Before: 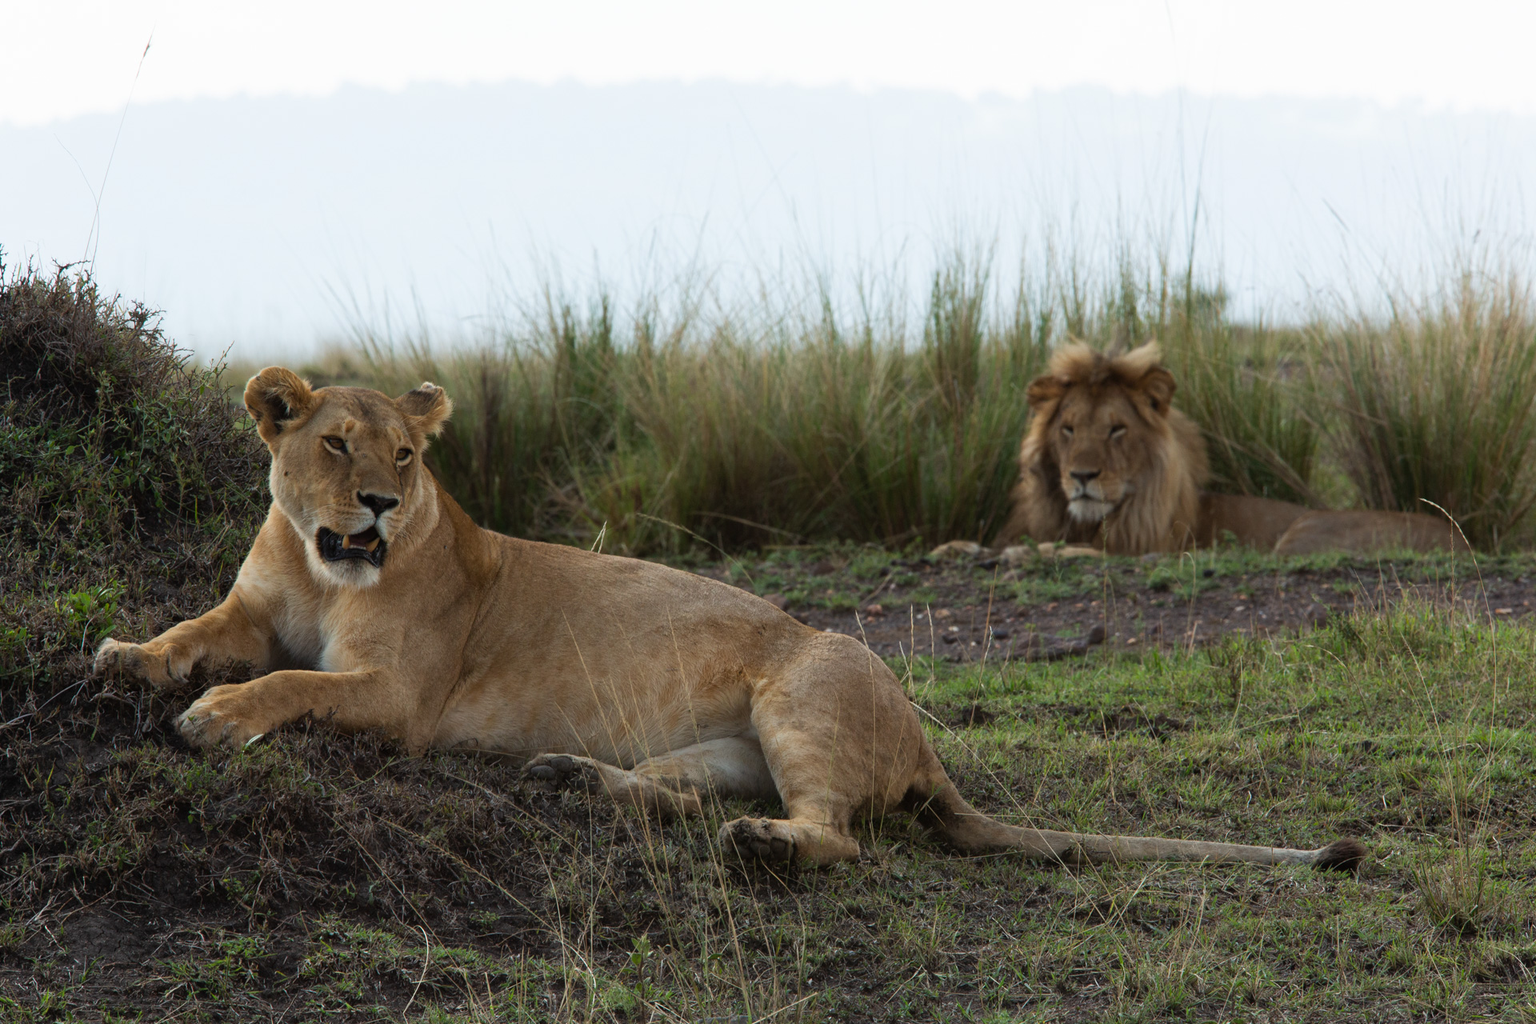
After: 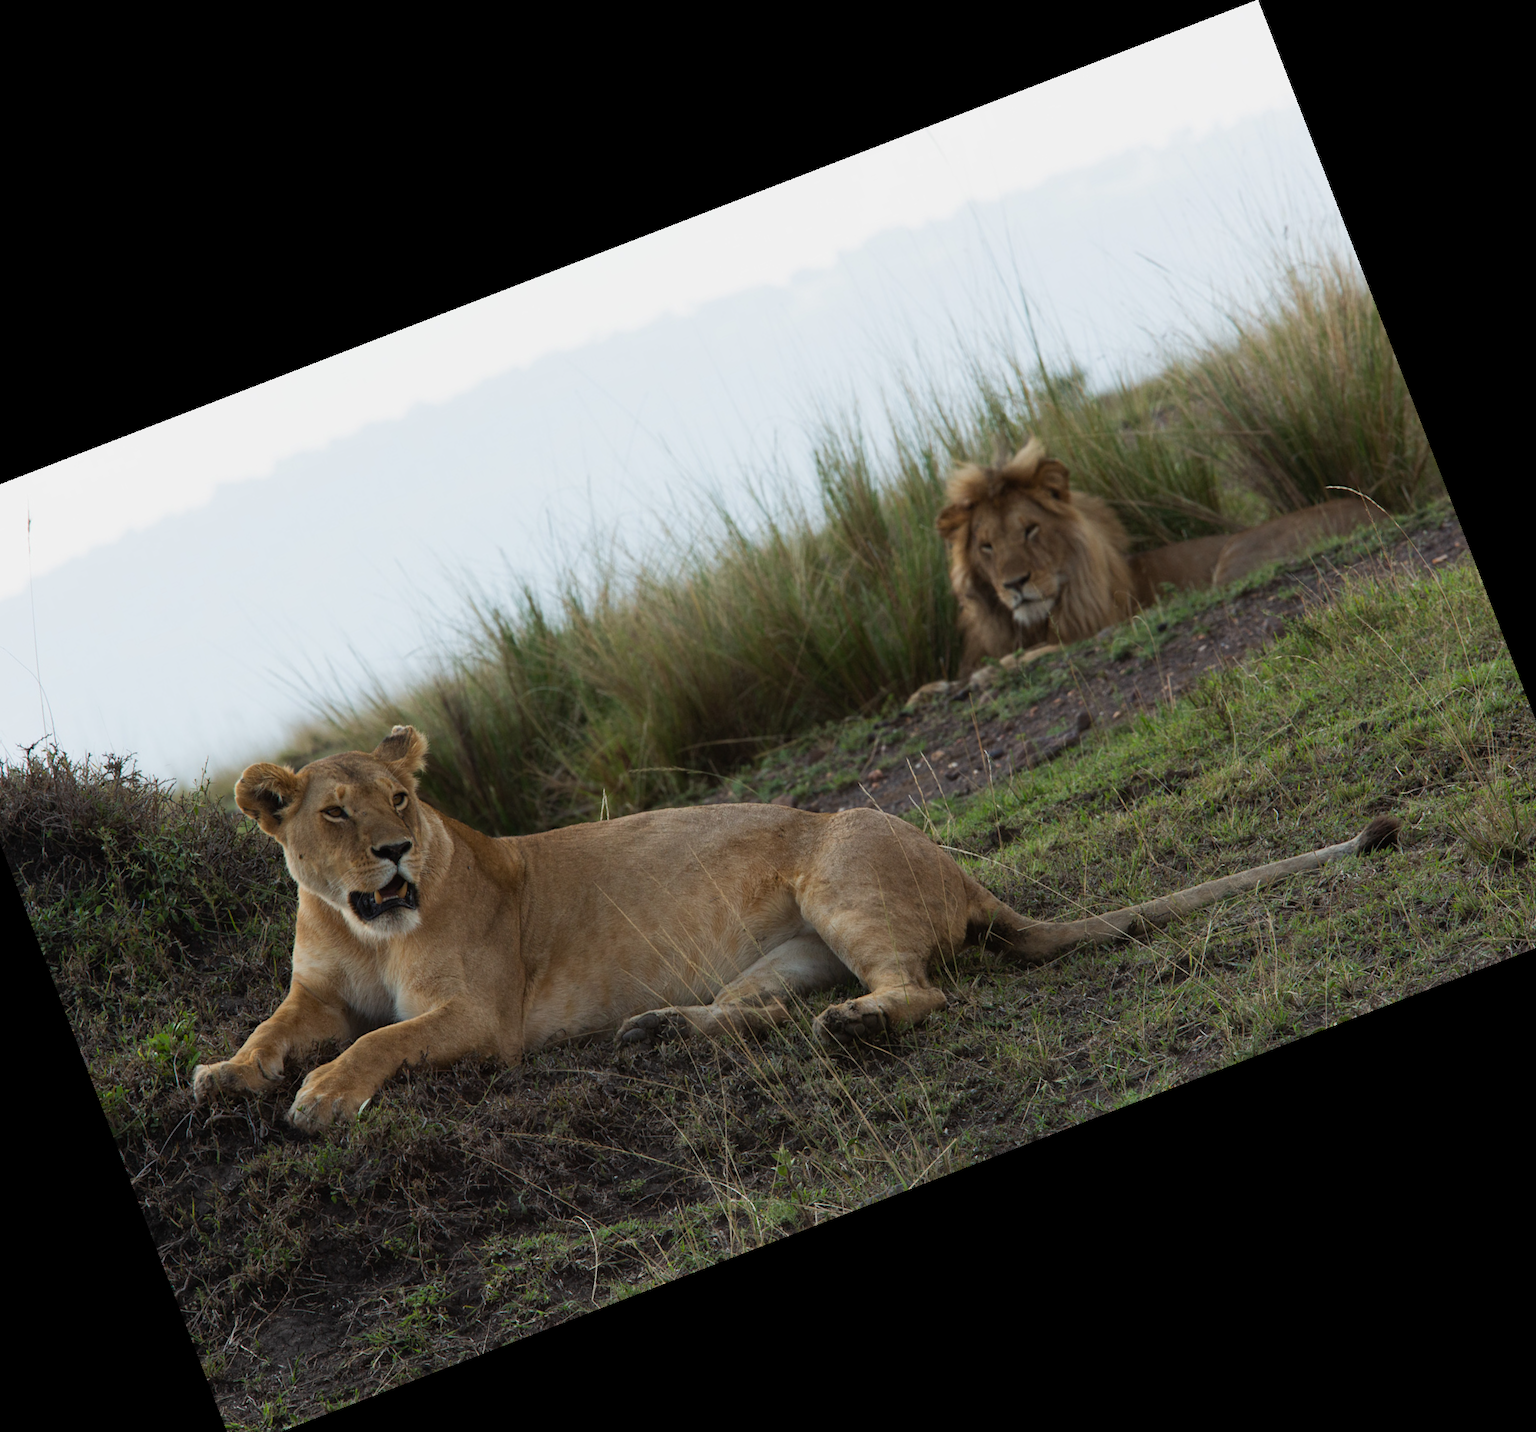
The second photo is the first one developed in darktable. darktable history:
crop and rotate: angle 21.08°, left 6.915%, right 4.32%, bottom 1.081%
exposure: exposure -0.157 EV, compensate exposure bias true, compensate highlight preservation false
